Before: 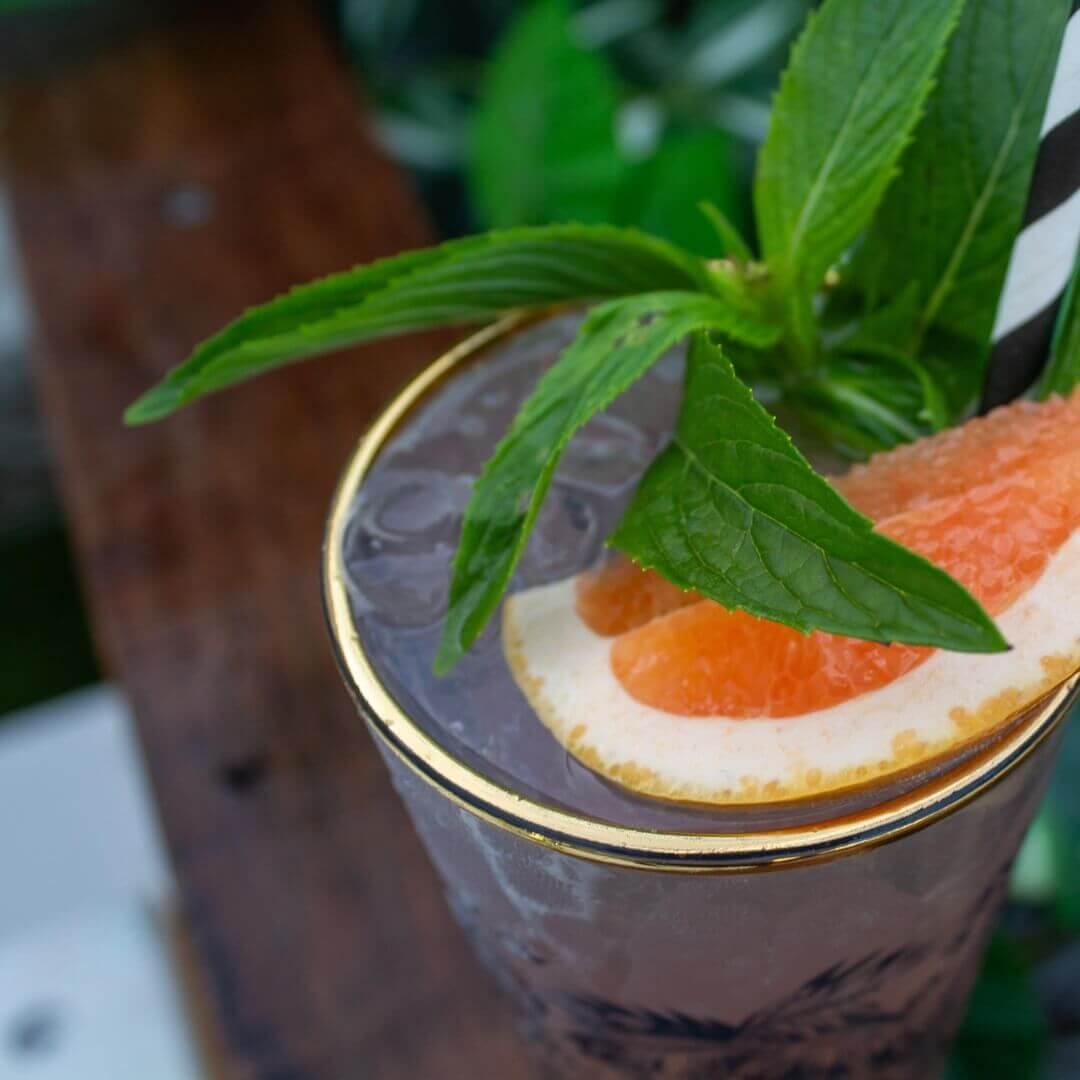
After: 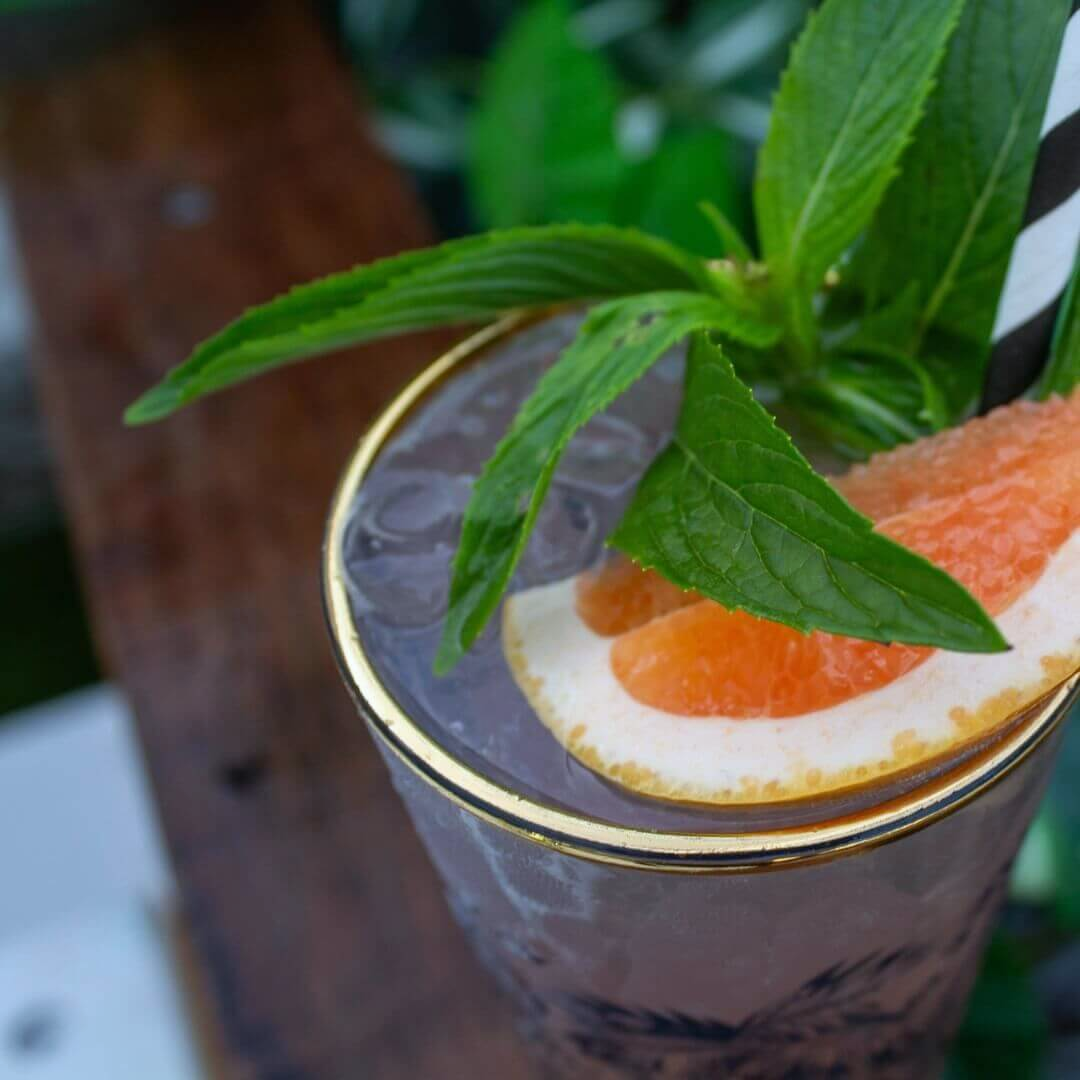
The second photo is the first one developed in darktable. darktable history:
white balance: red 0.967, blue 1.049
